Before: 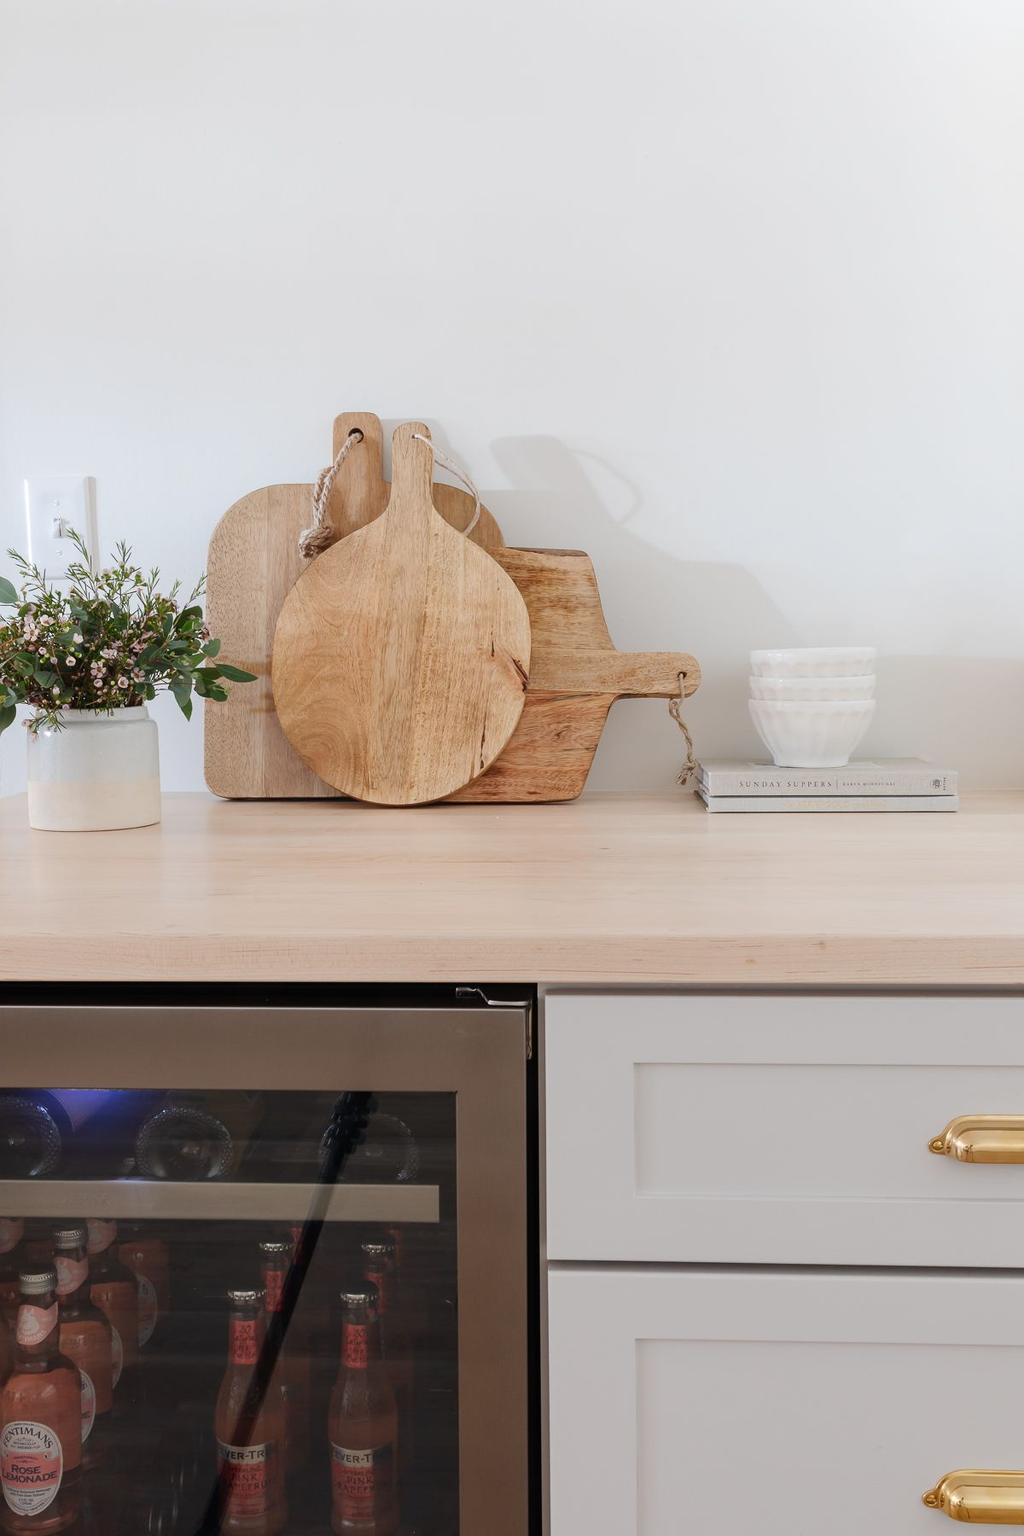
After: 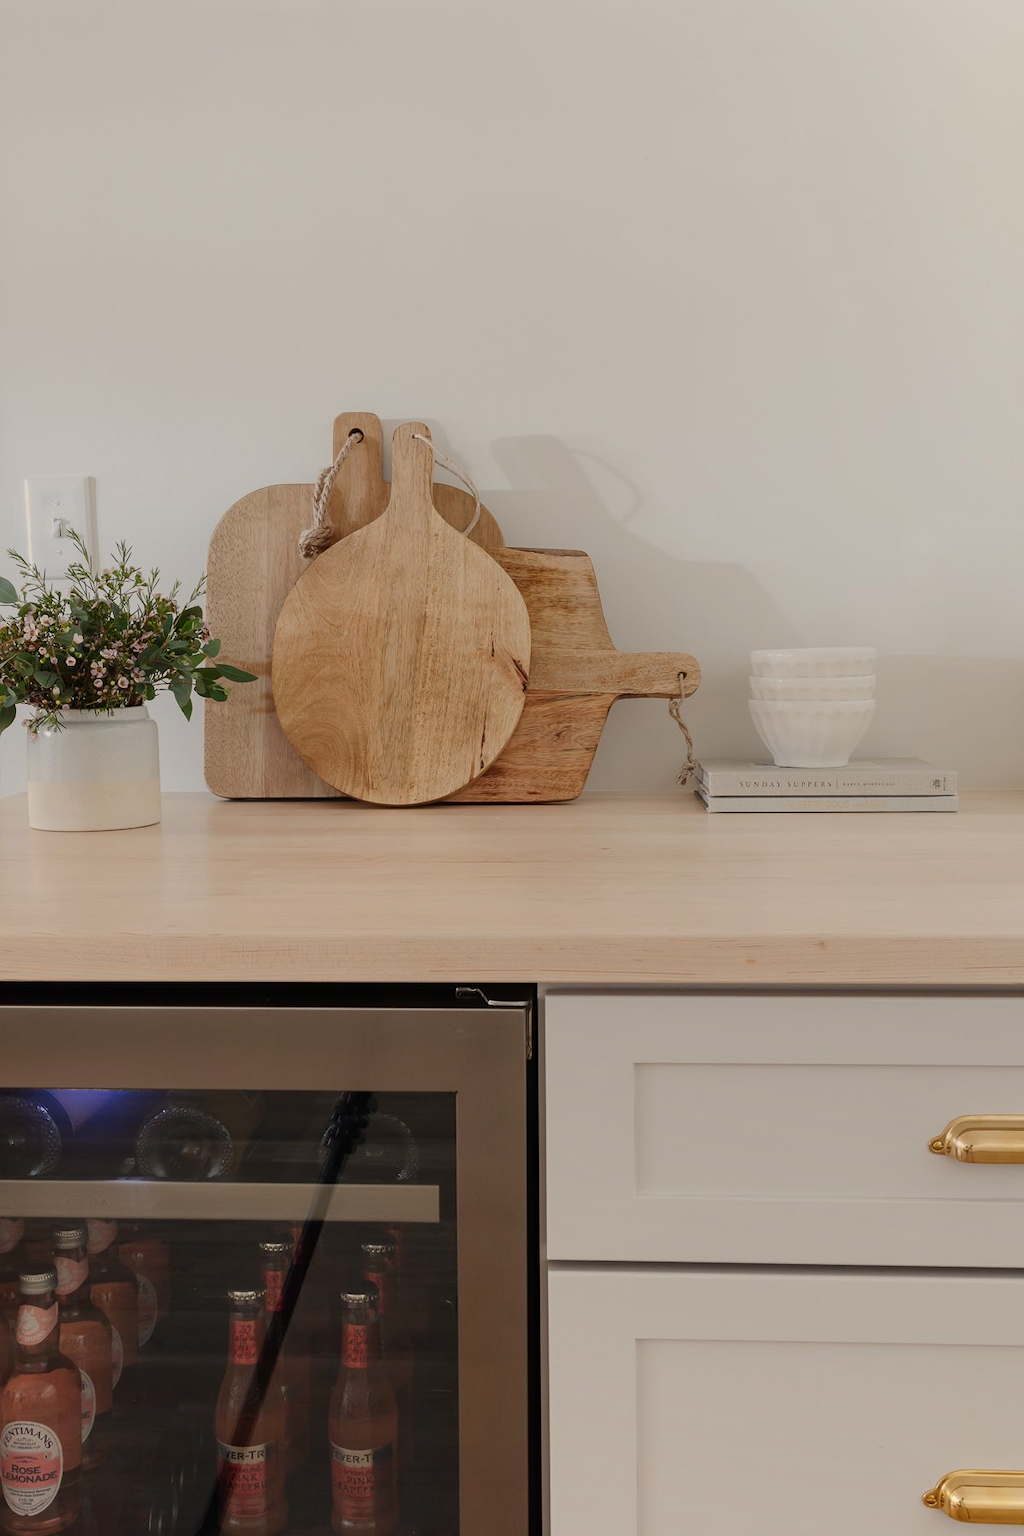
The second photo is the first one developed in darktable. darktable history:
color calibration: x 0.329, y 0.345, temperature 5633 K
graduated density: rotation 5.63°, offset 76.9
